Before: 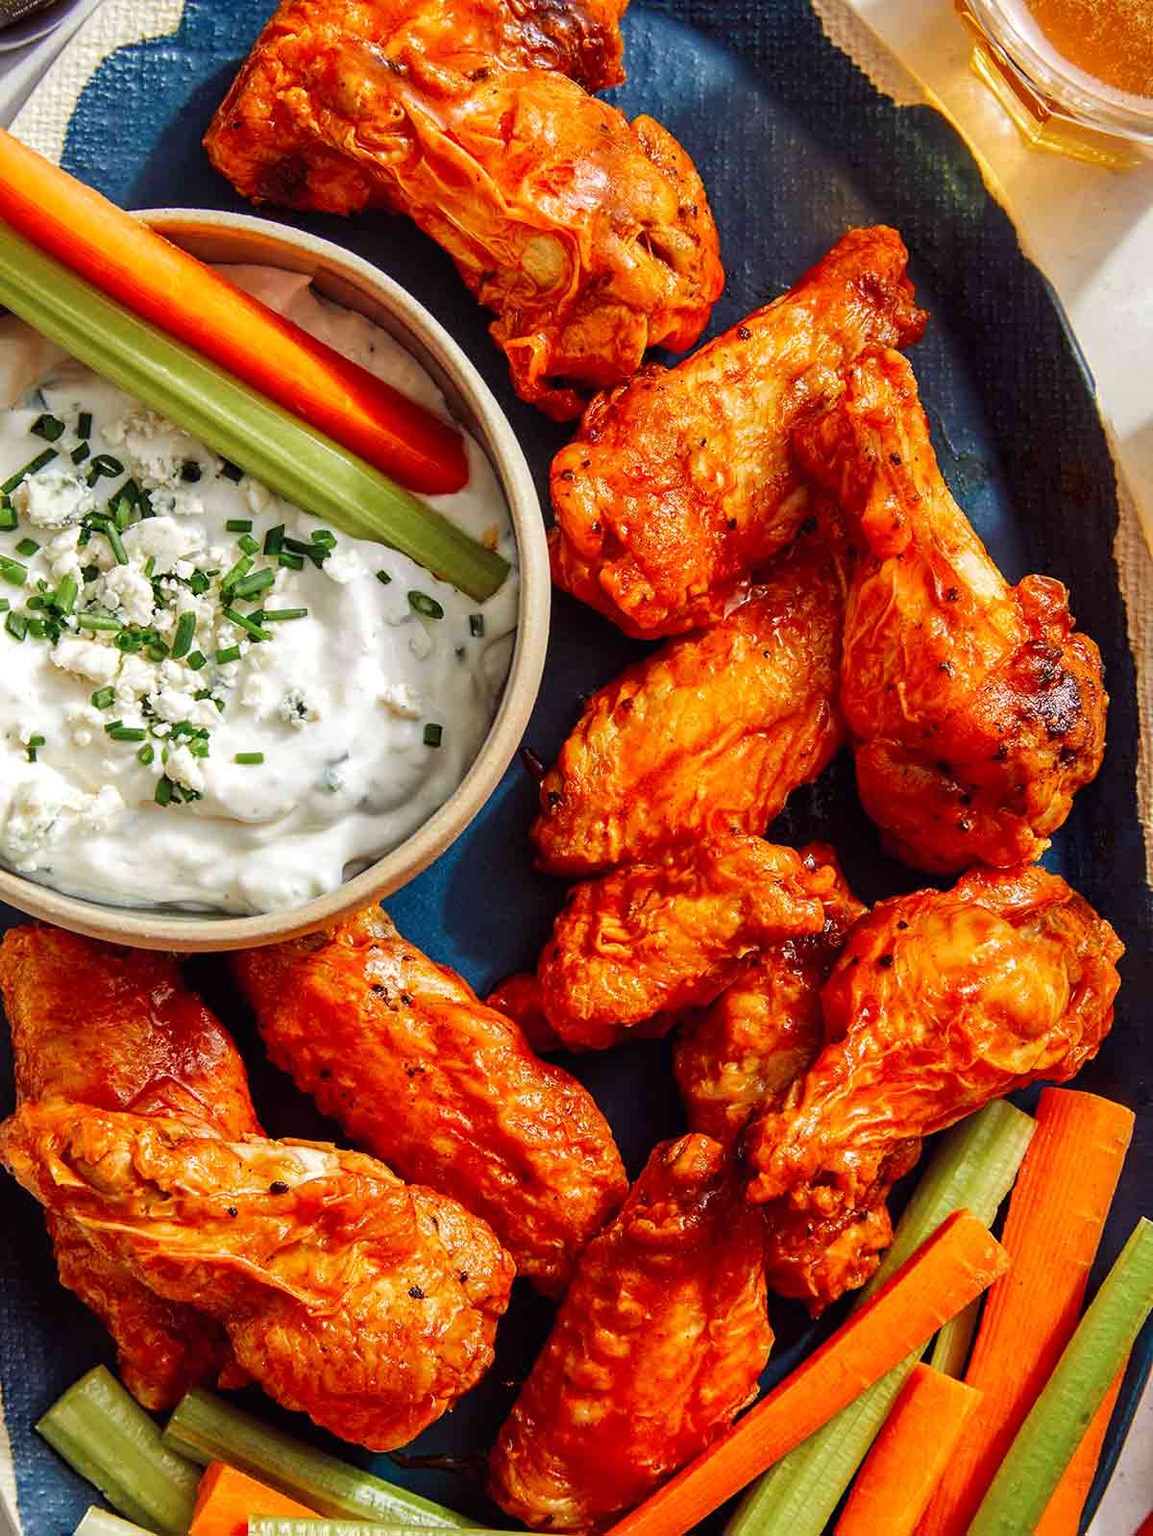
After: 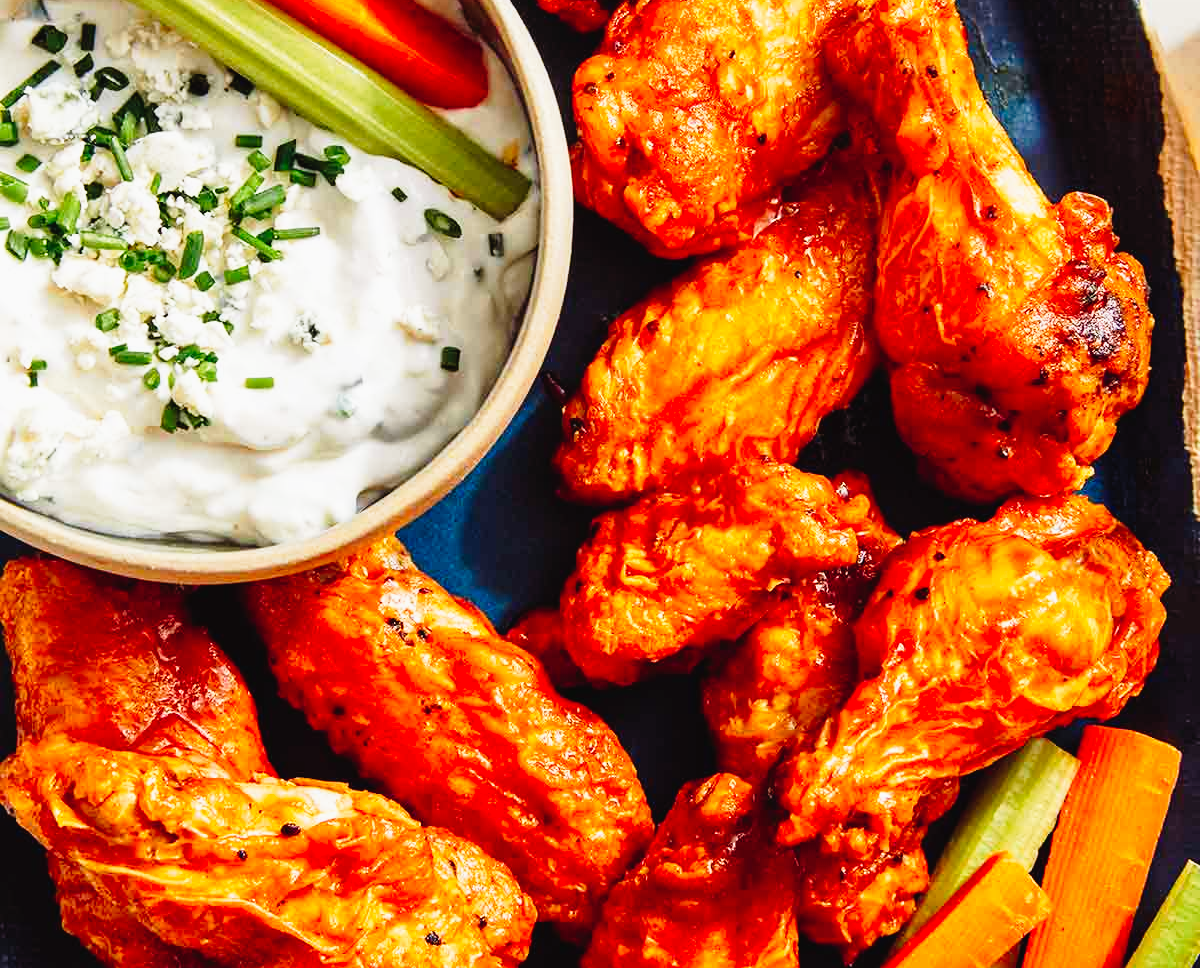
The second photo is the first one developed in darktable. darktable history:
crop and rotate: top 25.443%, bottom 13.927%
tone curve: curves: ch0 [(0, 0.023) (0.087, 0.065) (0.184, 0.168) (0.45, 0.54) (0.57, 0.683) (0.706, 0.841) (0.877, 0.948) (1, 0.984)]; ch1 [(0, 0) (0.388, 0.369) (0.447, 0.447) (0.505, 0.5) (0.534, 0.535) (0.563, 0.563) (0.579, 0.59) (0.644, 0.663) (1, 1)]; ch2 [(0, 0) (0.301, 0.259) (0.385, 0.395) (0.492, 0.496) (0.518, 0.537) (0.583, 0.605) (0.673, 0.667) (1, 1)], preserve colors none
